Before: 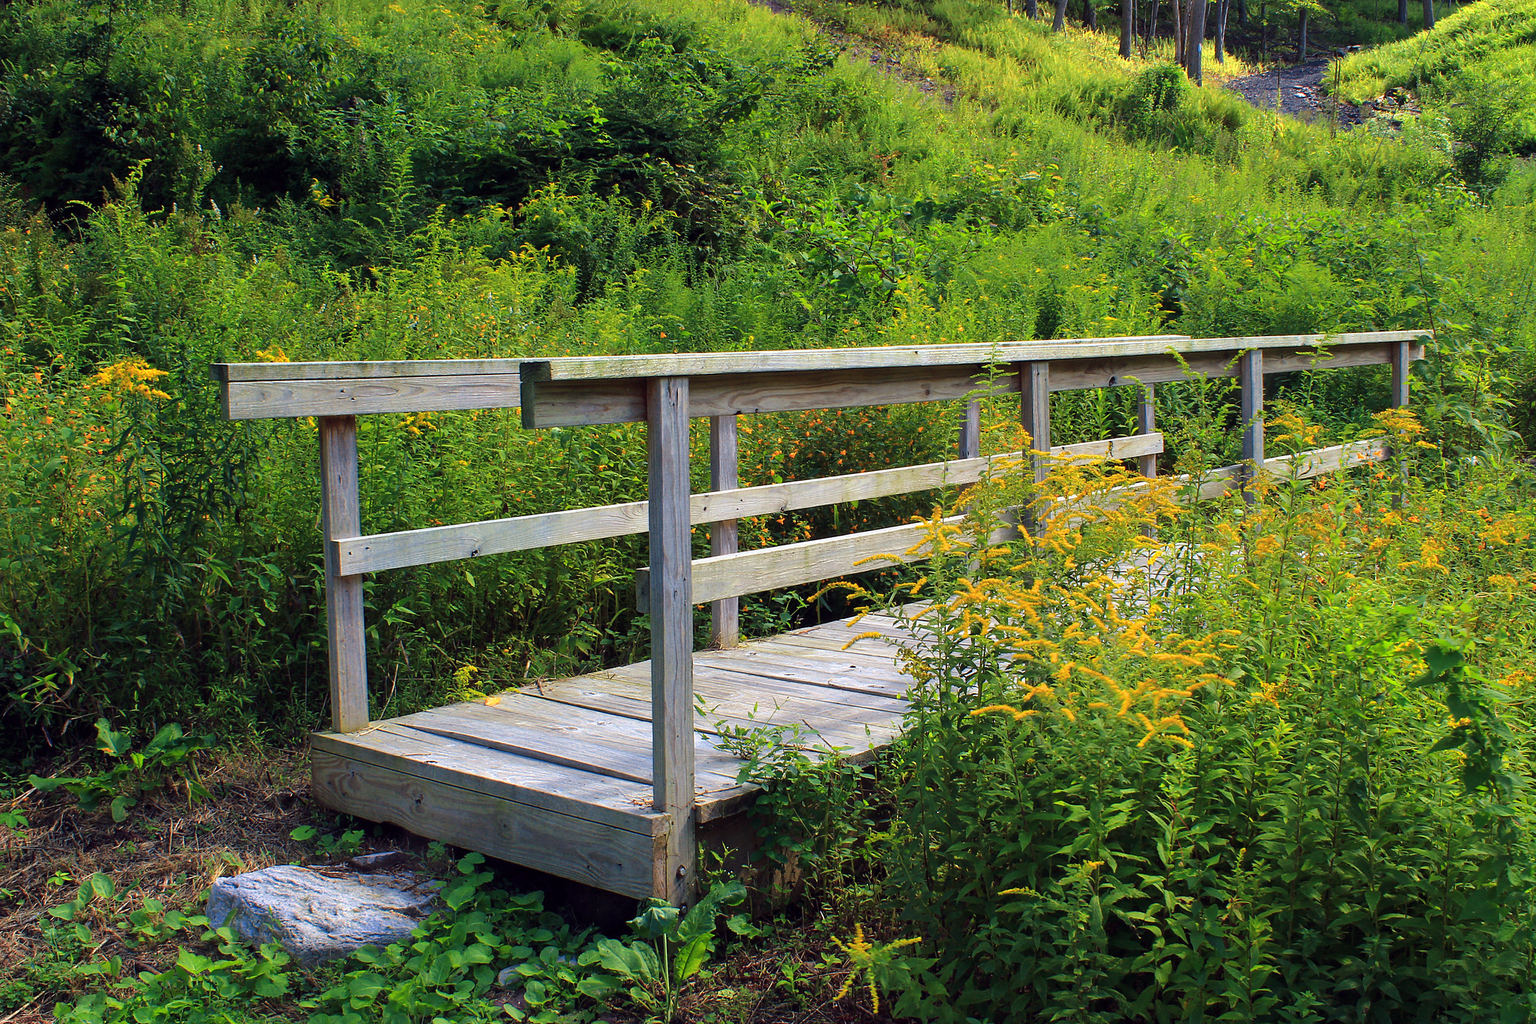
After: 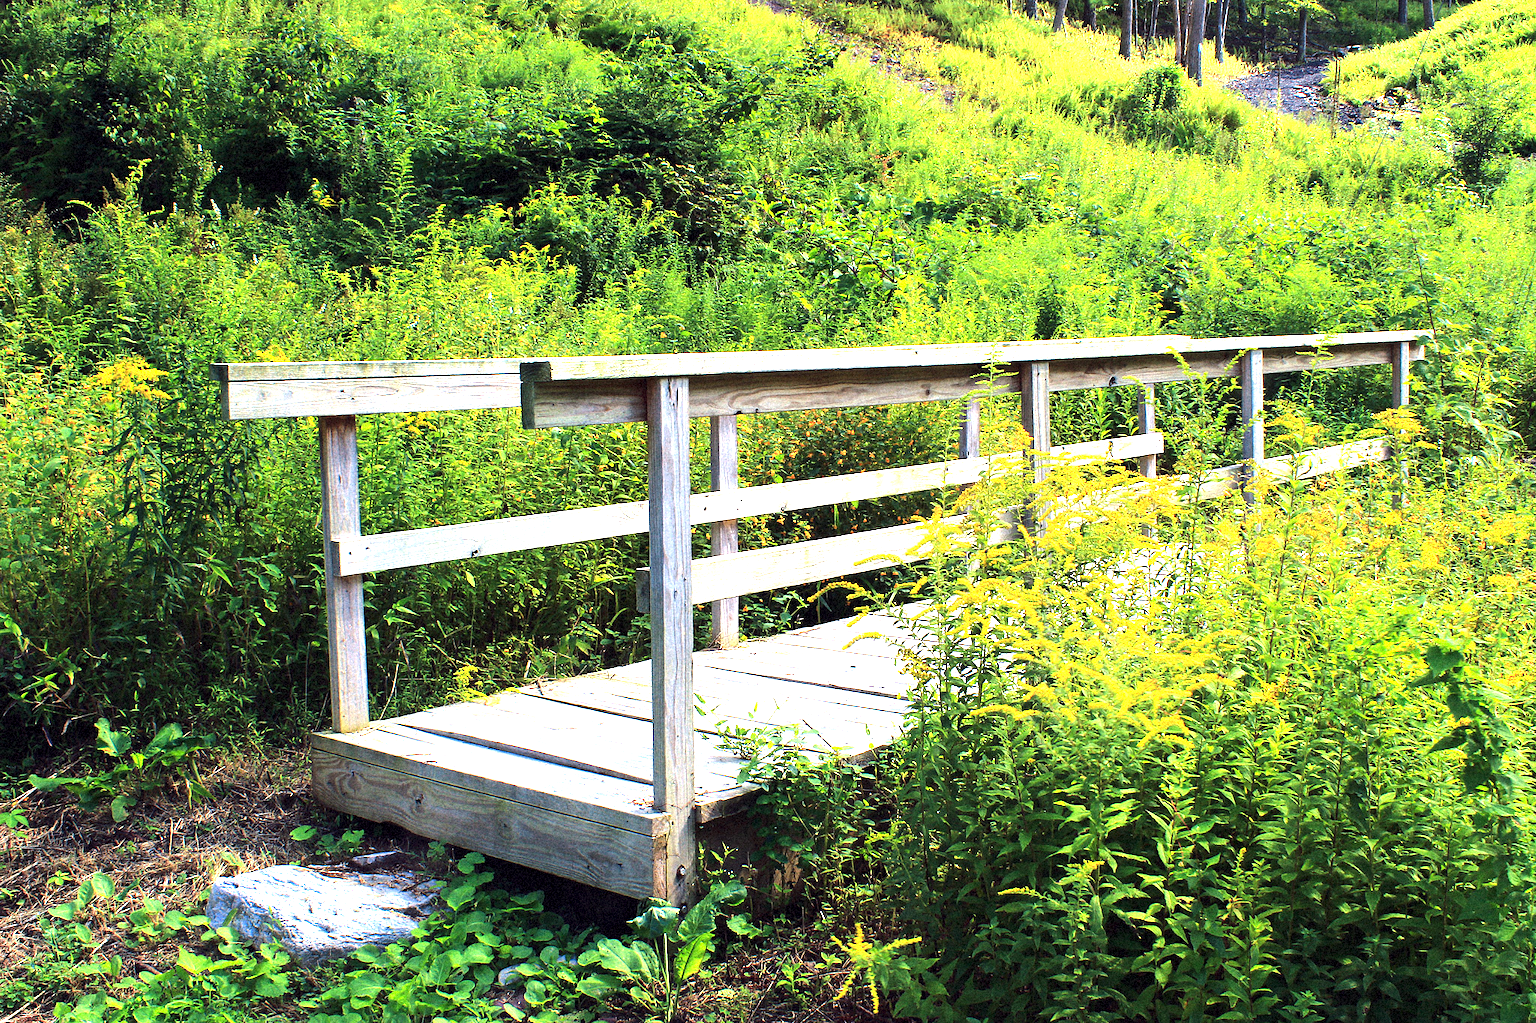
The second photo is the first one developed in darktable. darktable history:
exposure: black level correction 0, exposure 1 EV, compensate highlight preservation false
grain: coarseness 9.38 ISO, strength 34.99%, mid-tones bias 0%
tone equalizer: -8 EV -0.75 EV, -7 EV -0.7 EV, -6 EV -0.6 EV, -5 EV -0.4 EV, -3 EV 0.4 EV, -2 EV 0.6 EV, -1 EV 0.7 EV, +0 EV 0.75 EV, edges refinement/feathering 500, mask exposure compensation -1.57 EV, preserve details no
